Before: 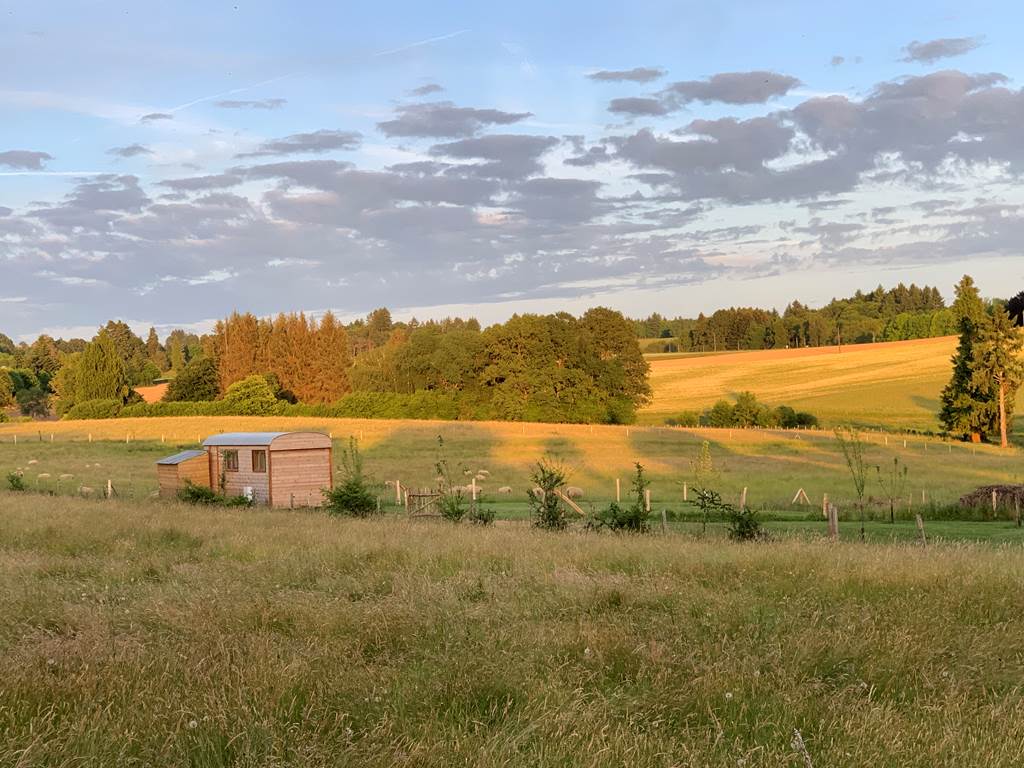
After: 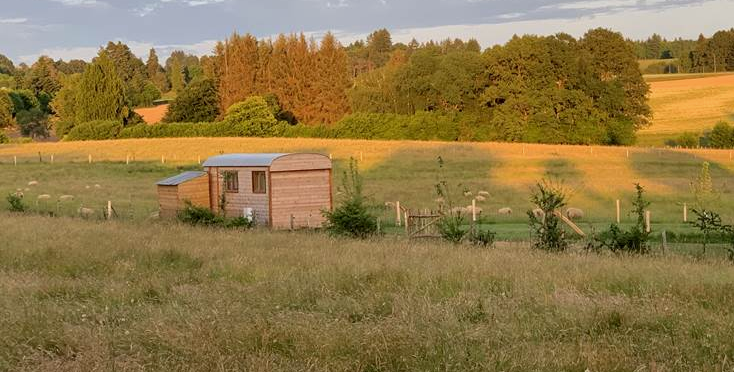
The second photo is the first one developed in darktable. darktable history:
crop: top 36.443%, right 28.237%, bottom 15.032%
exposure: black level correction 0.001, exposure -0.122 EV, compensate exposure bias true, compensate highlight preservation false
